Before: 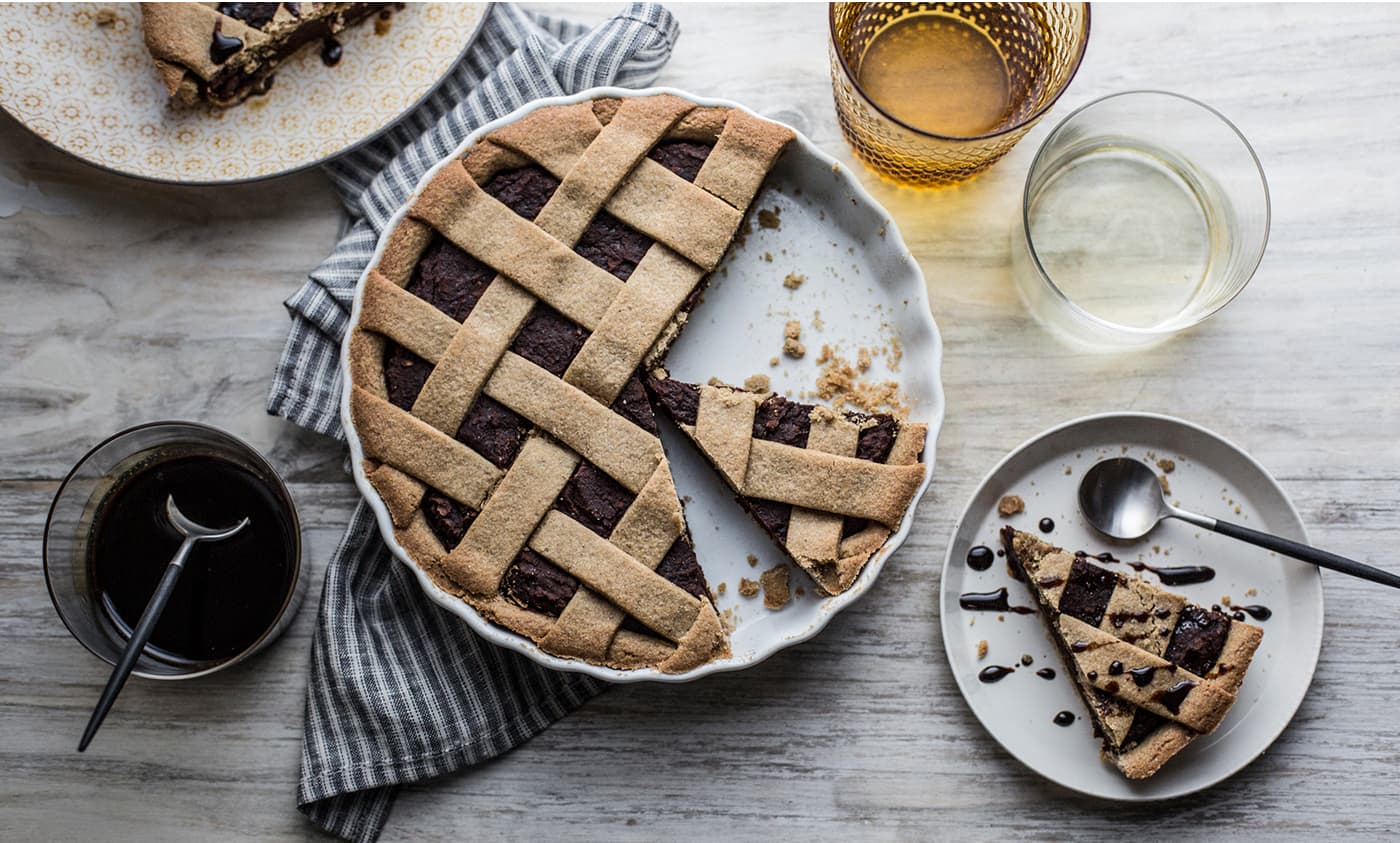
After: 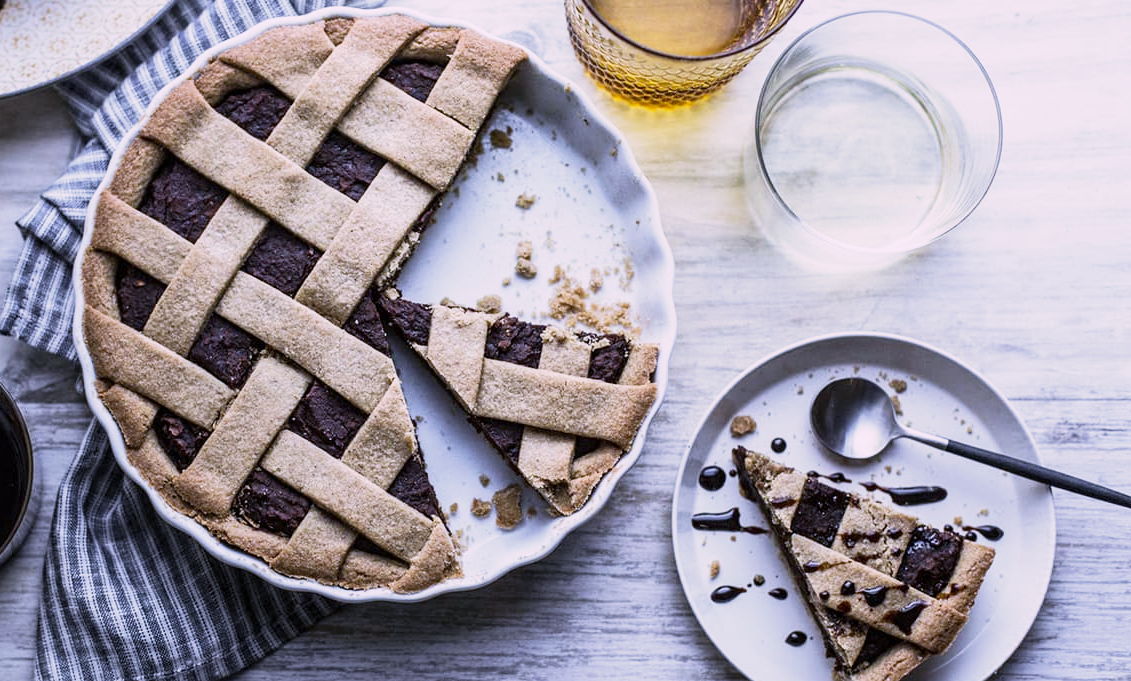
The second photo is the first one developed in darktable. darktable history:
color correction: highlights a* 7.34, highlights b* 4.37
crop: left 19.159%, top 9.58%, bottom 9.58%
base curve: curves: ch0 [(0, 0) (0.088, 0.125) (0.176, 0.251) (0.354, 0.501) (0.613, 0.749) (1, 0.877)], preserve colors none
white balance: red 0.871, blue 1.249
